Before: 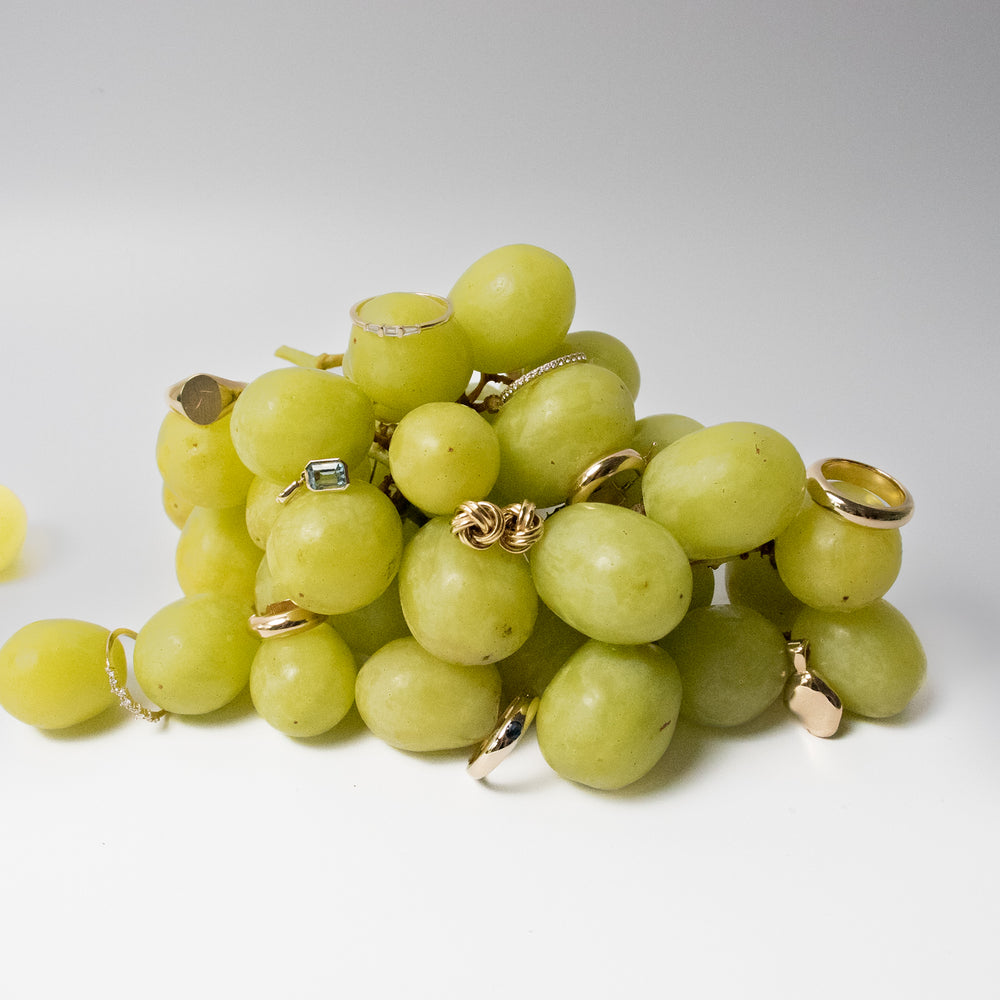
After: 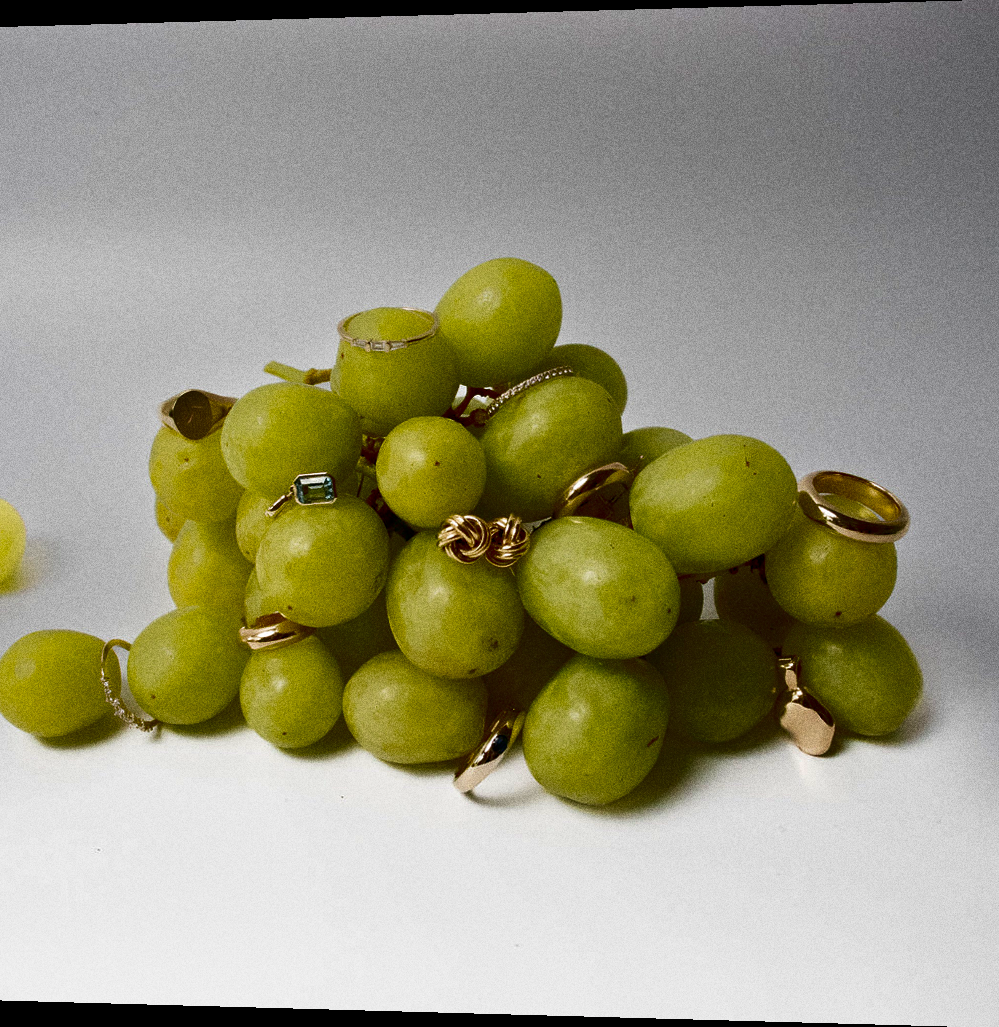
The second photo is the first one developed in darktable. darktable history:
rotate and perspective: lens shift (horizontal) -0.055, automatic cropping off
shadows and highlights: white point adjustment 1, soften with gaussian
contrast brightness saturation: contrast 0.09, brightness -0.59, saturation 0.17
velvia: on, module defaults
grain: coarseness 0.09 ISO, strength 40%
